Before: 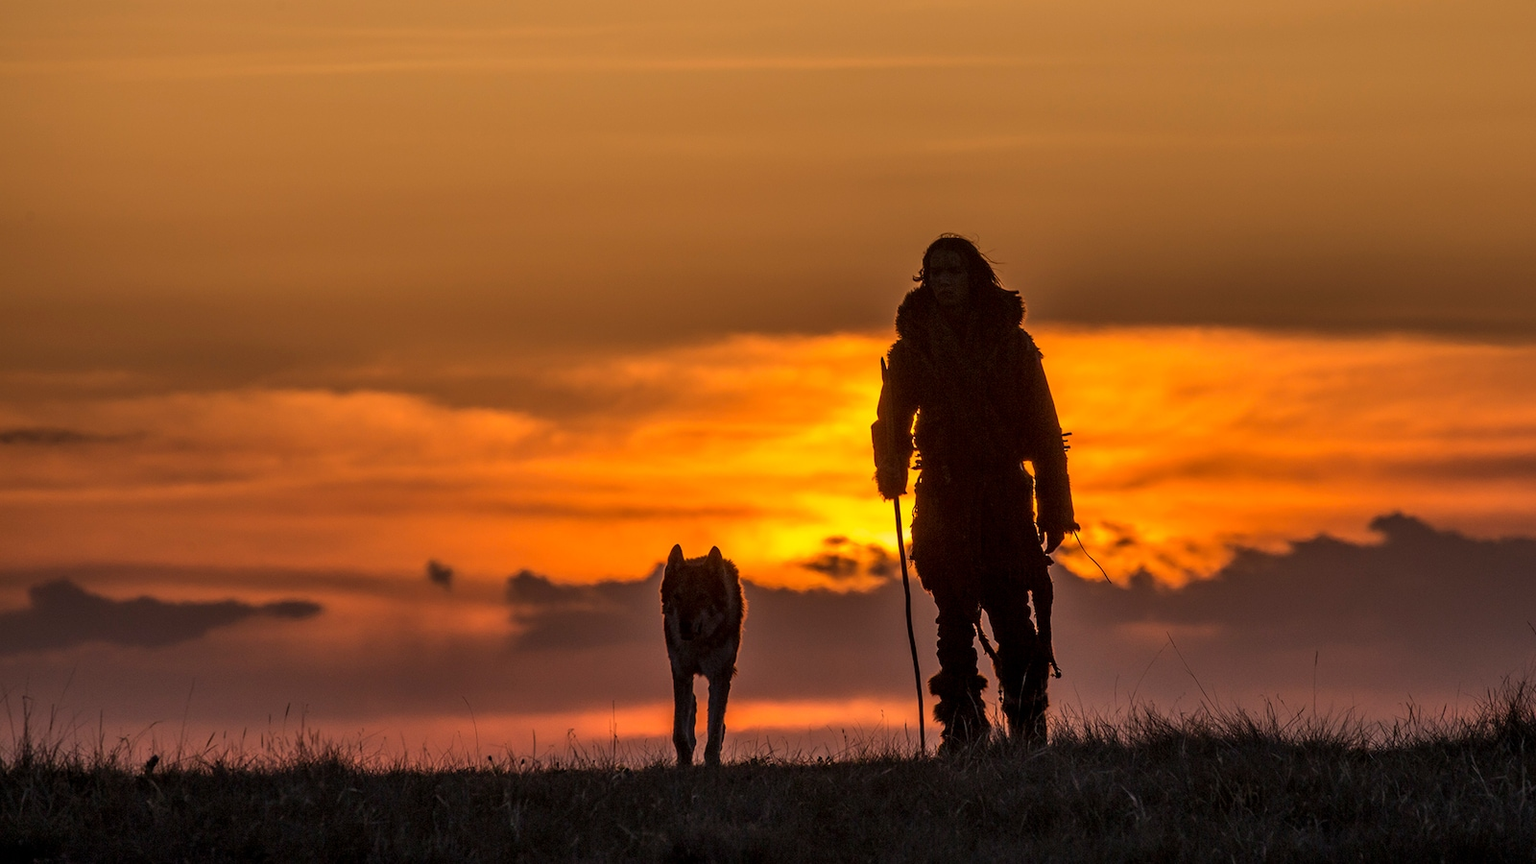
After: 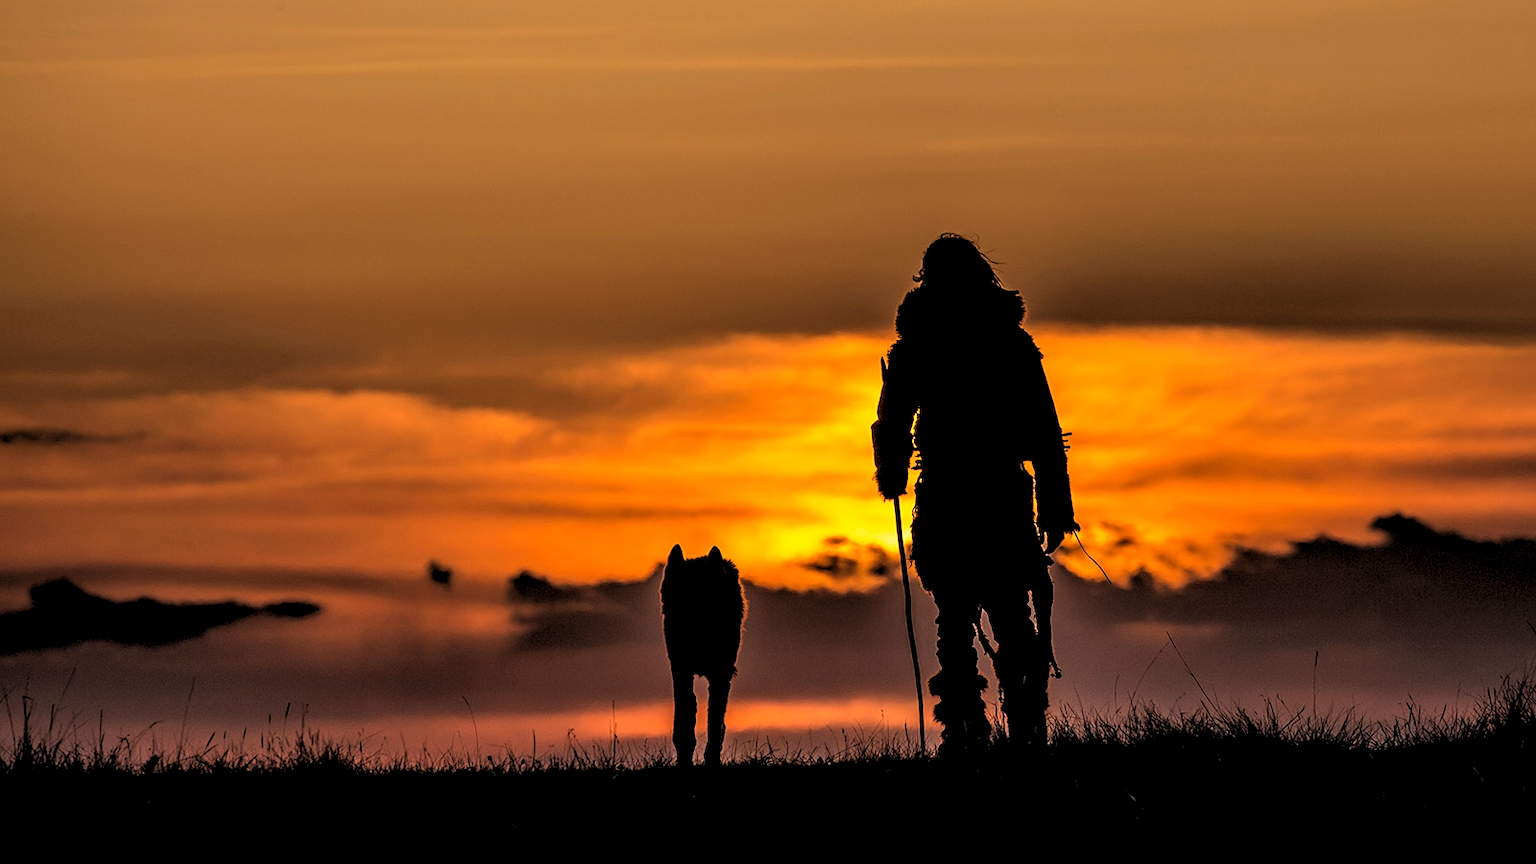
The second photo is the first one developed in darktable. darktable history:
sharpen: radius 1.272, amount 0.305, threshold 0
rgb levels: levels [[0.034, 0.472, 0.904], [0, 0.5, 1], [0, 0.5, 1]]
